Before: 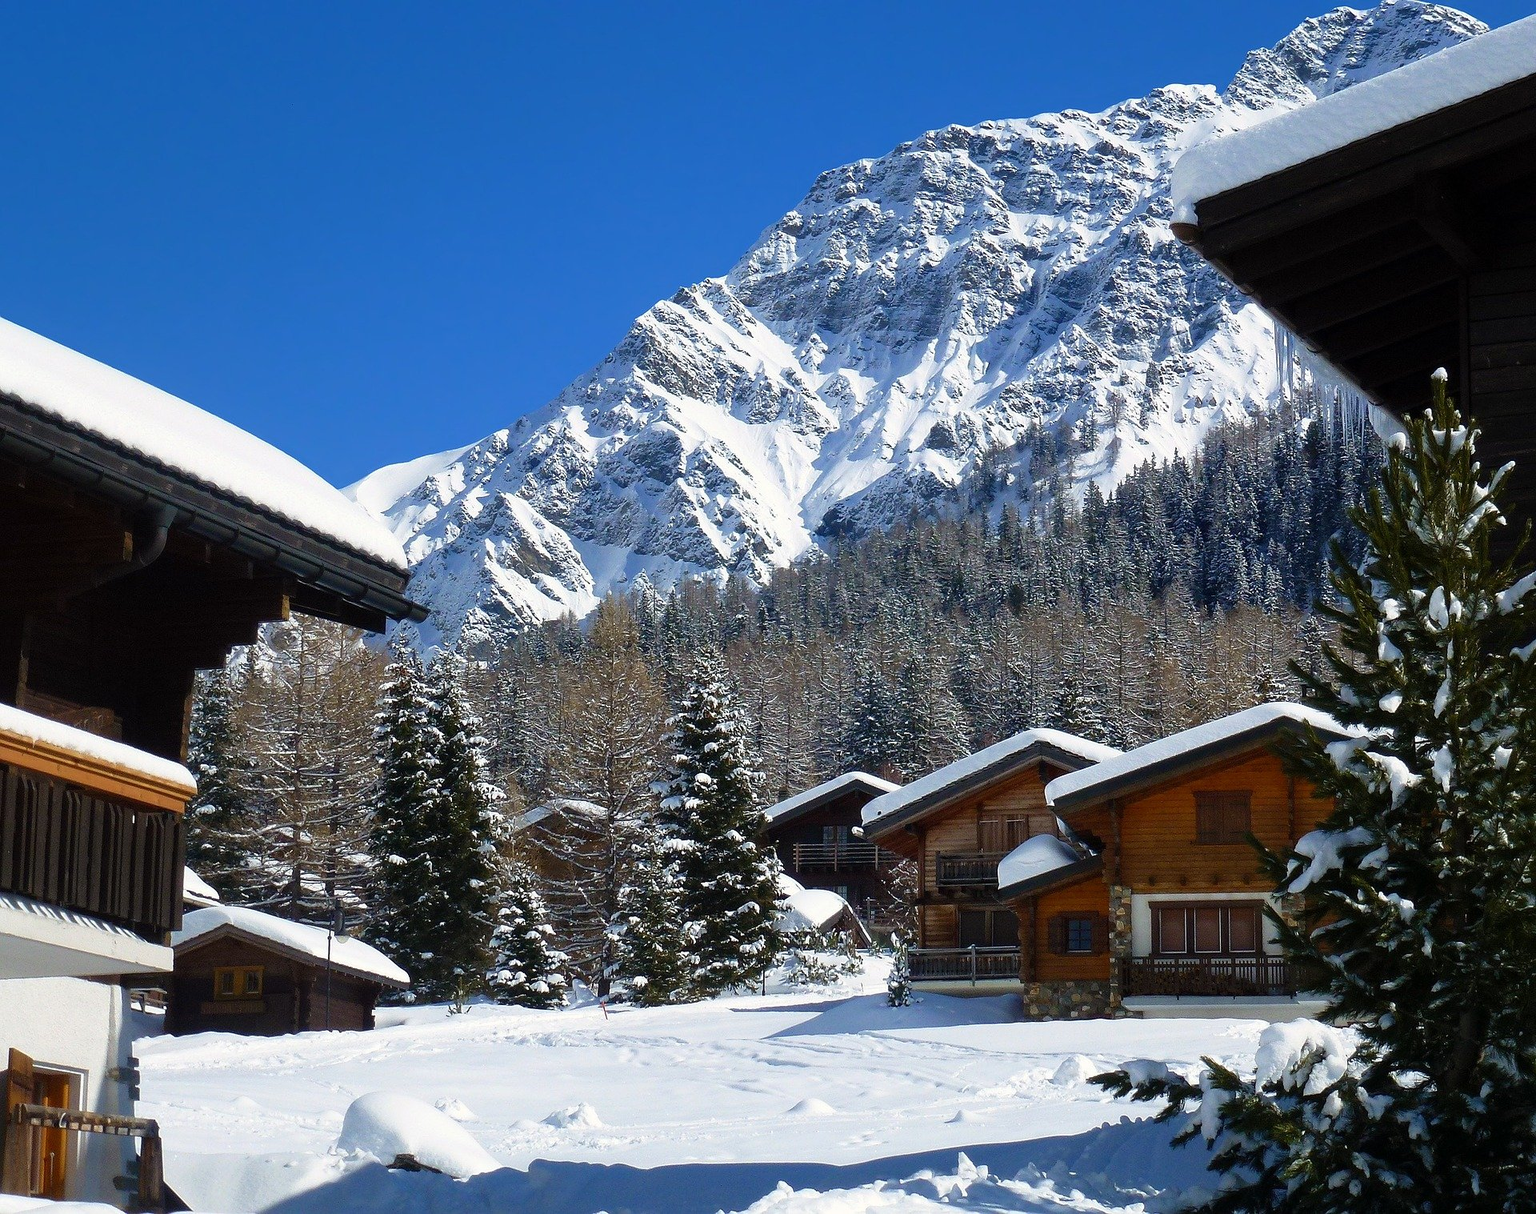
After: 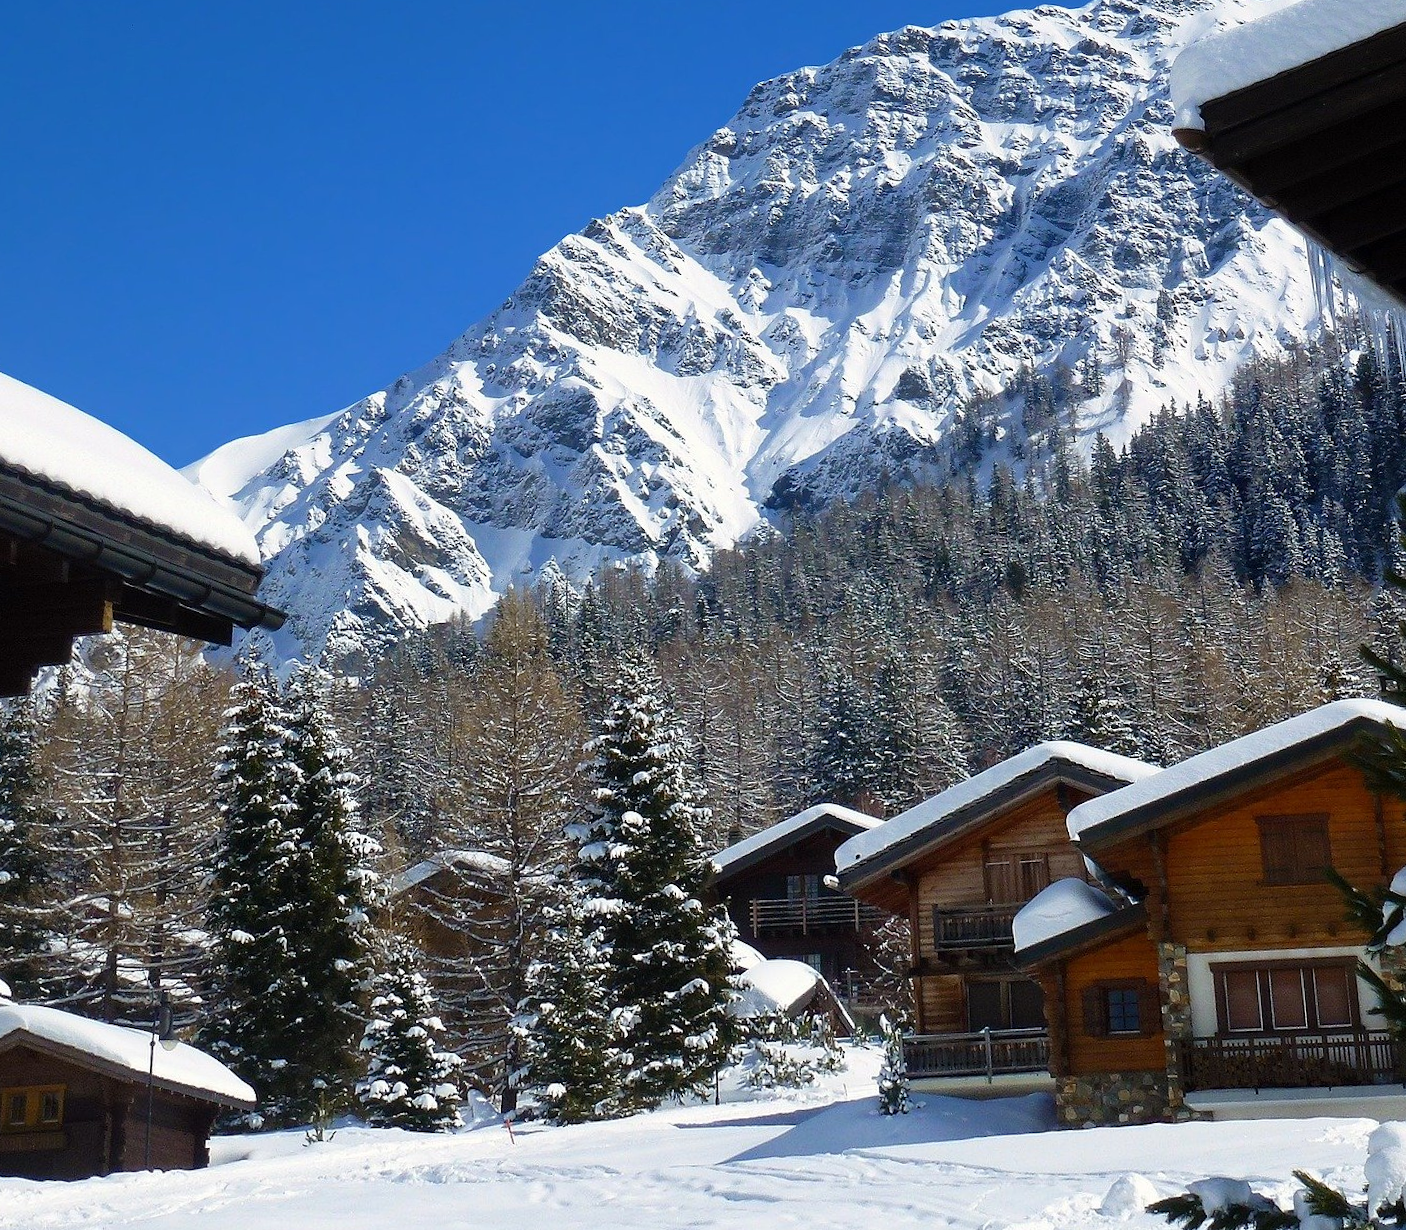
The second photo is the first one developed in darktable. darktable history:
rotate and perspective: rotation -1.68°, lens shift (vertical) -0.146, crop left 0.049, crop right 0.912, crop top 0.032, crop bottom 0.96
crop: left 11.225%, top 5.381%, right 9.565%, bottom 10.314%
